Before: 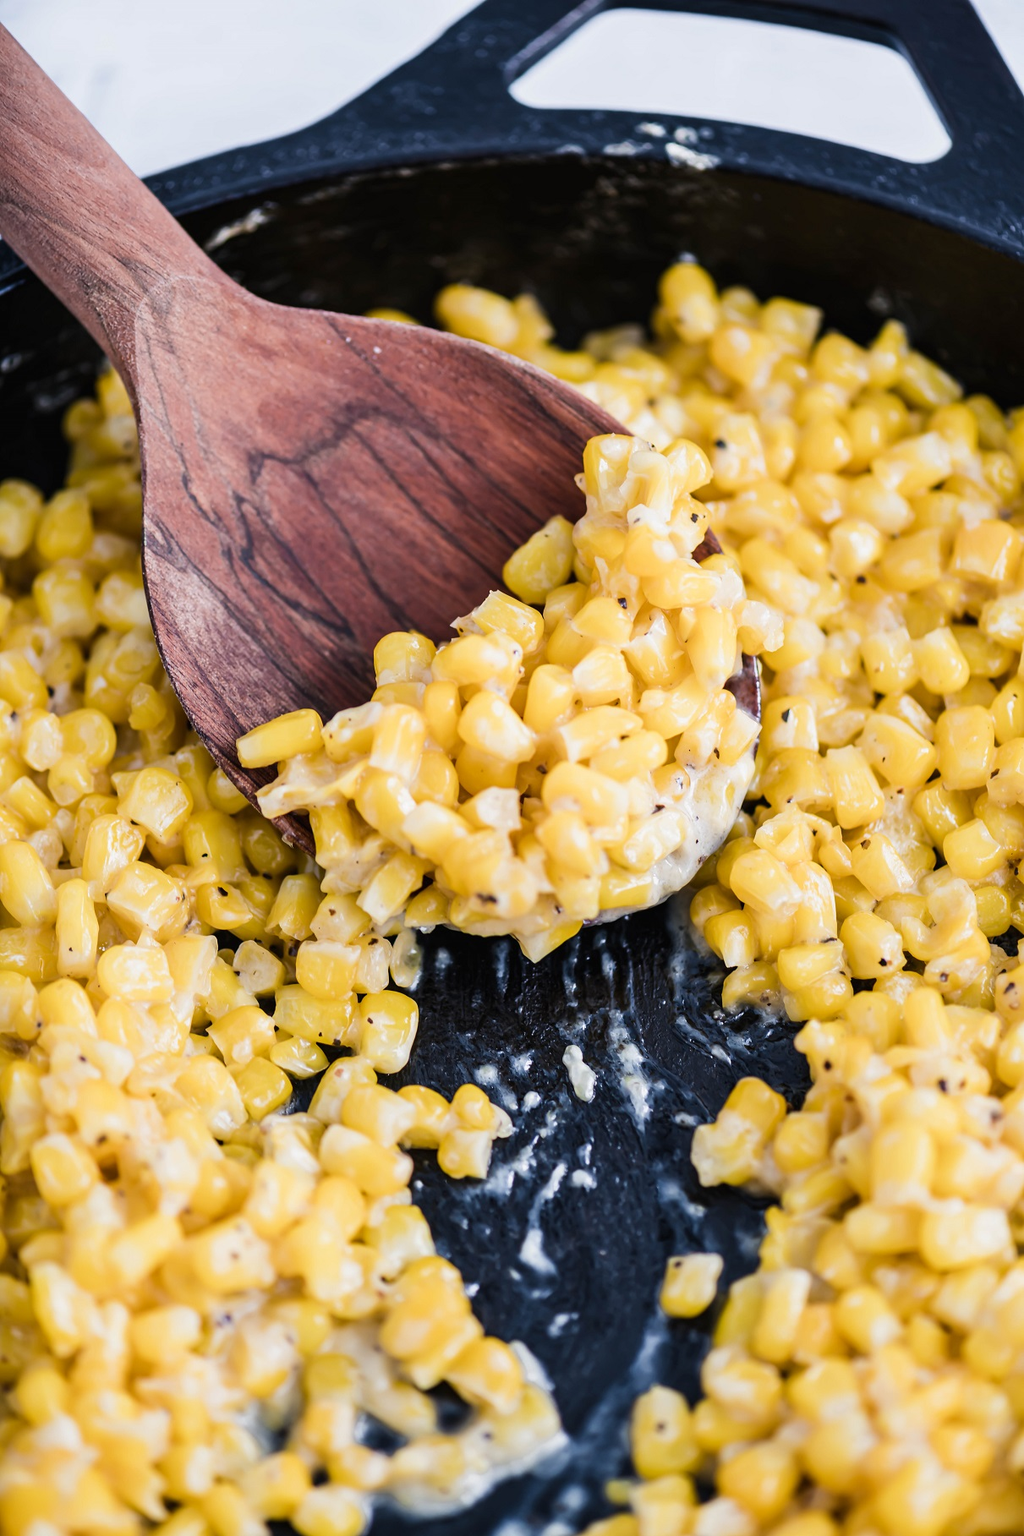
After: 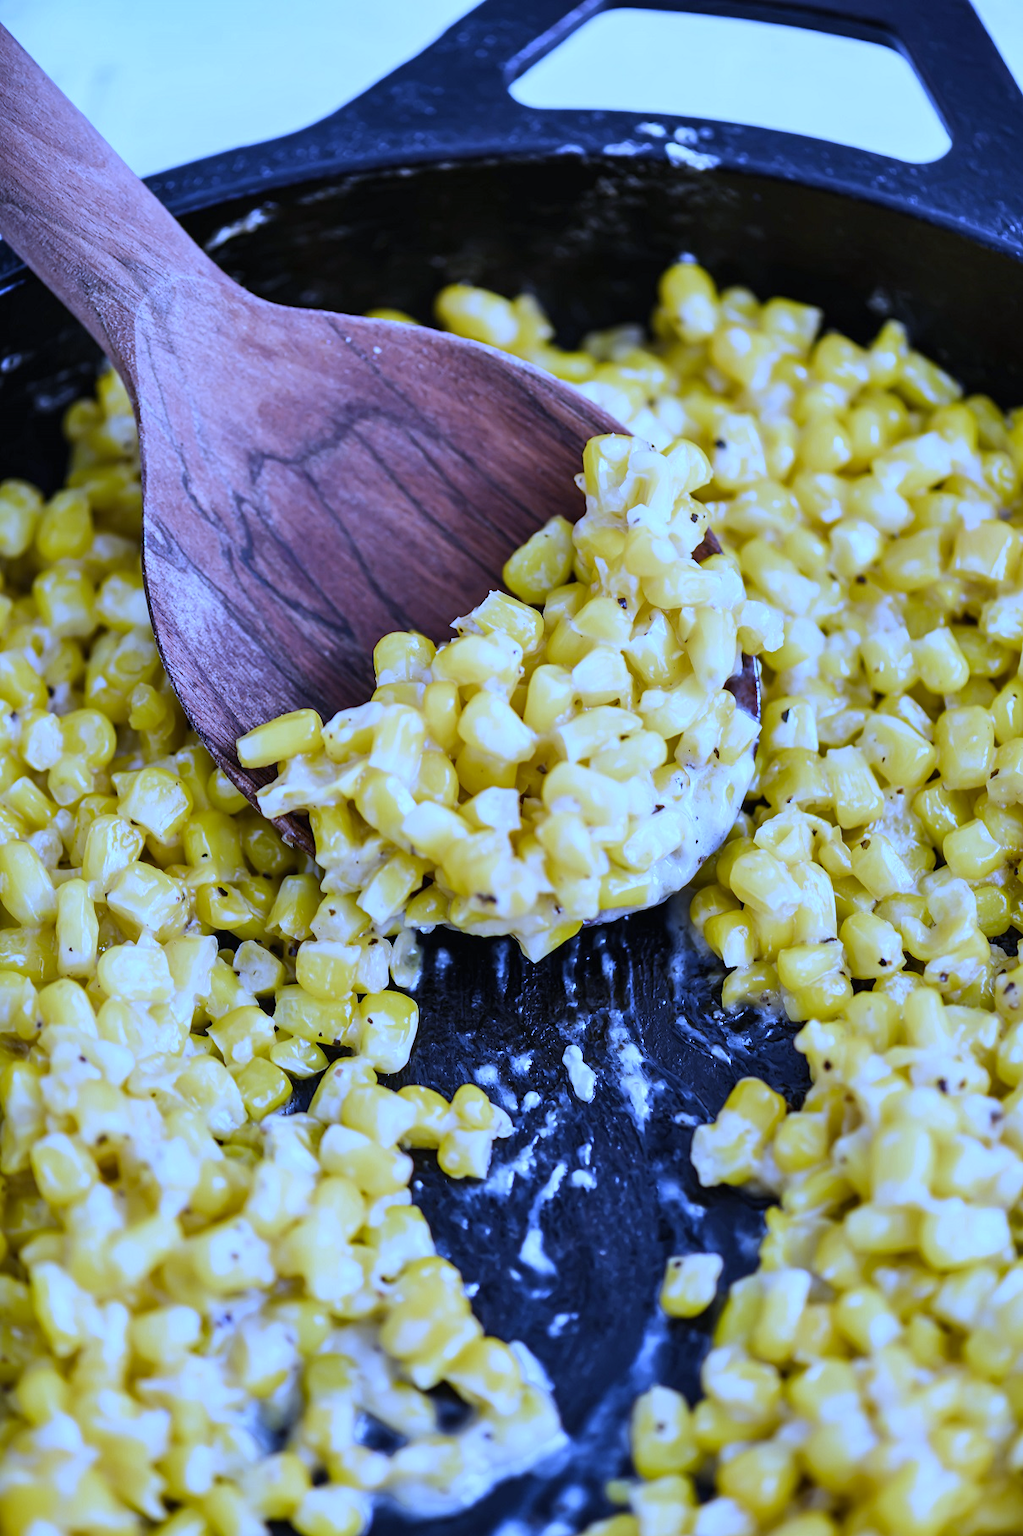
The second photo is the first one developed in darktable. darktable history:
white balance: red 0.766, blue 1.537
shadows and highlights: radius 133.83, soften with gaussian
